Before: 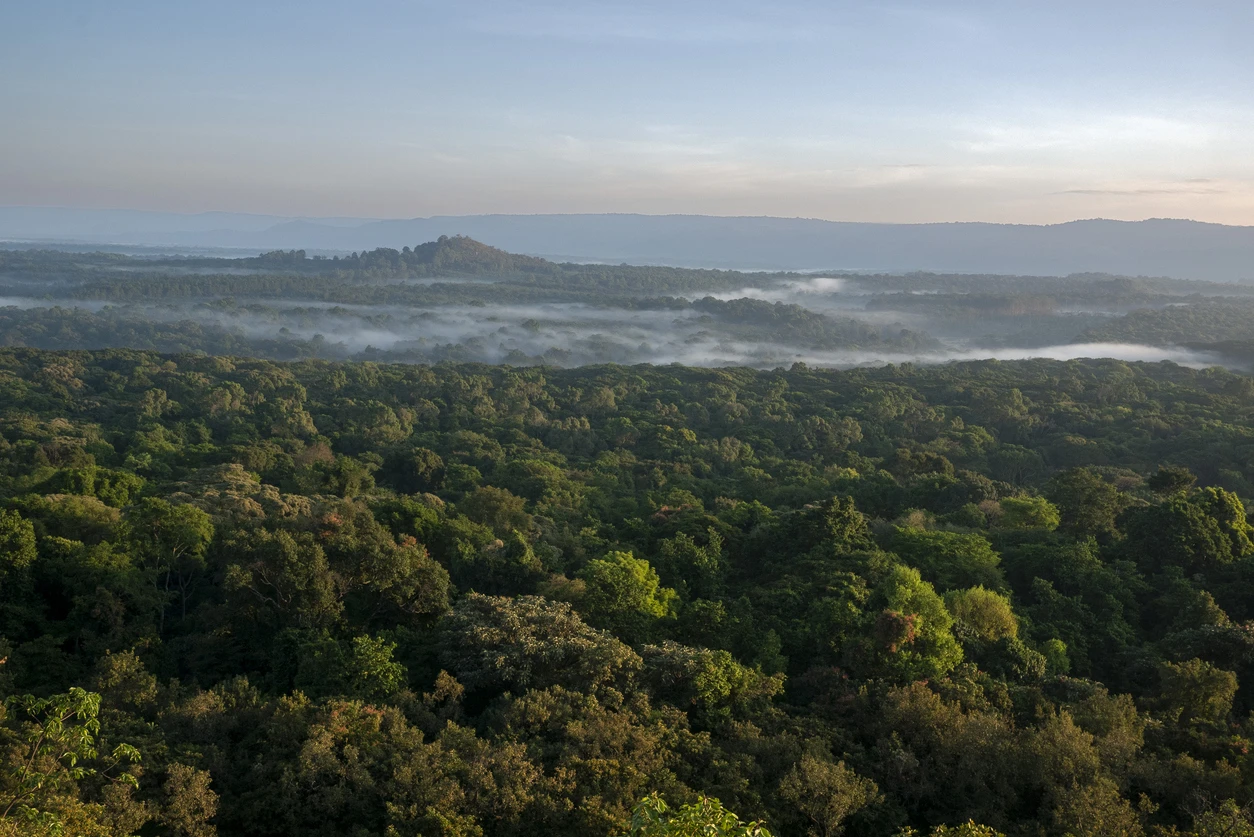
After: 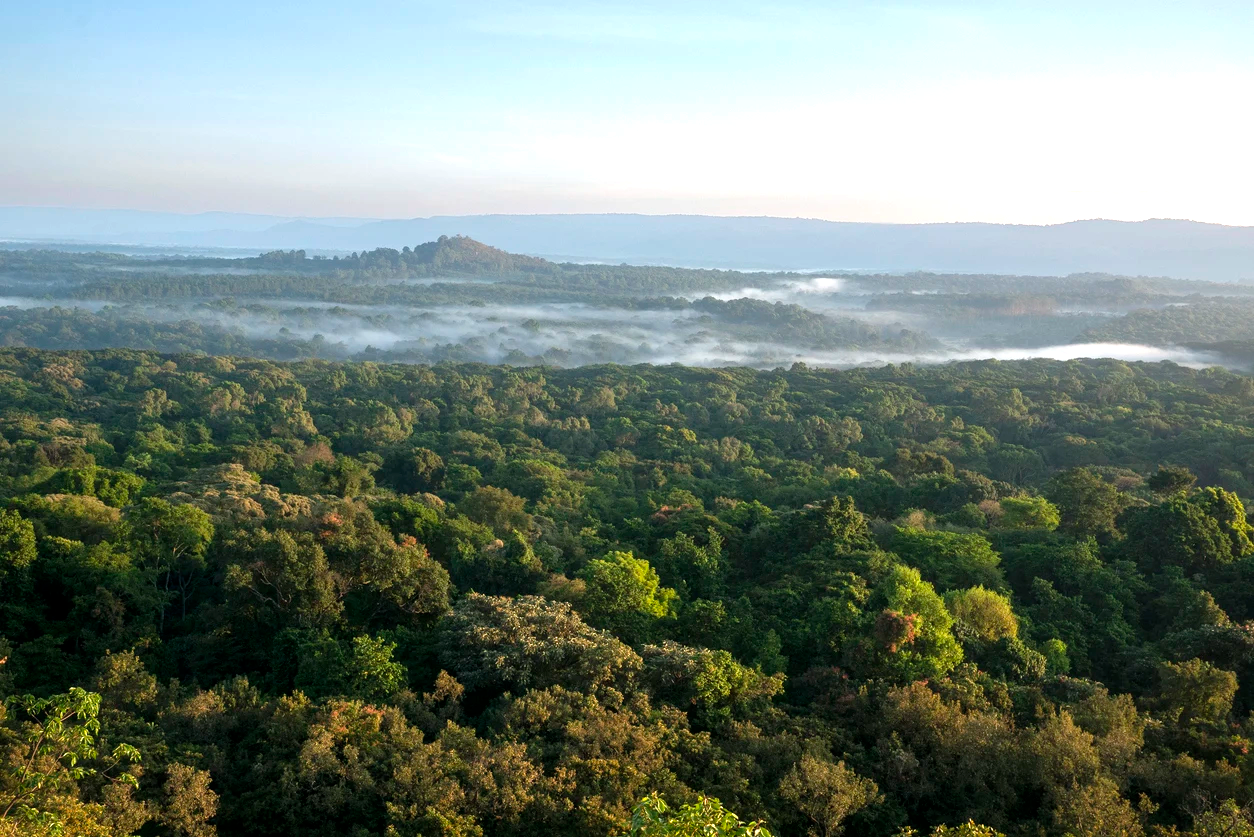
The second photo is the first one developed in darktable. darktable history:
exposure: exposure 0.917 EV, compensate highlight preservation false
